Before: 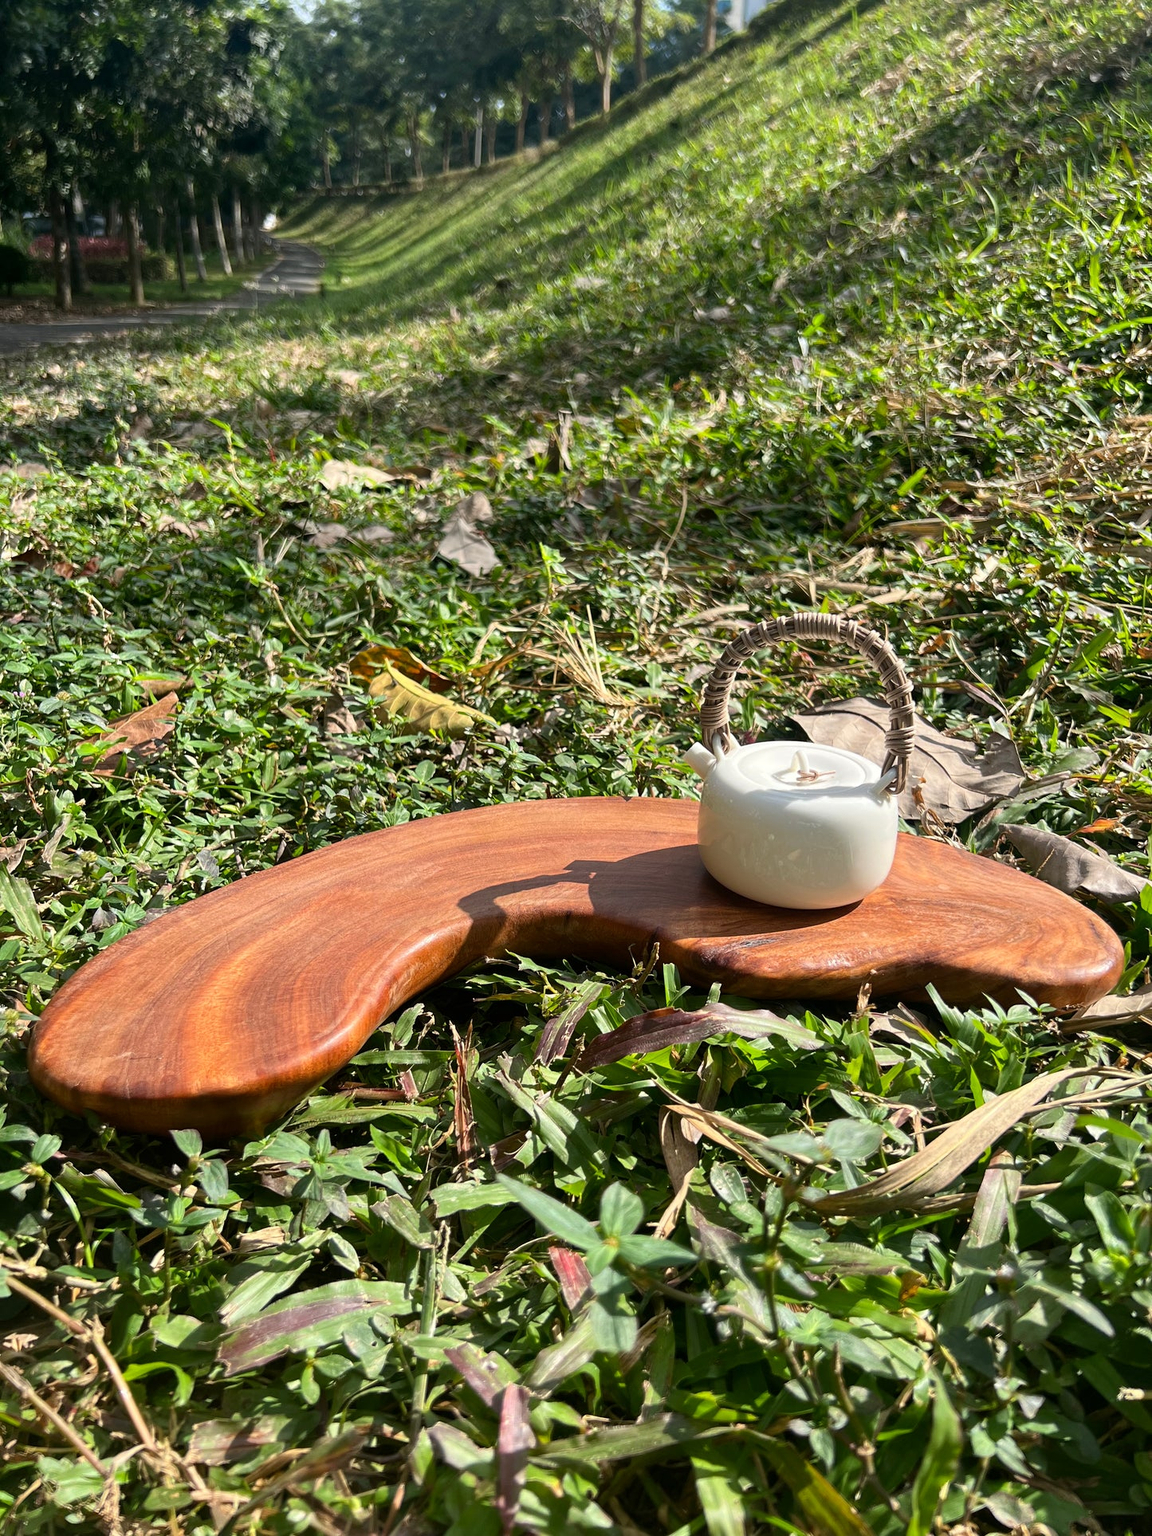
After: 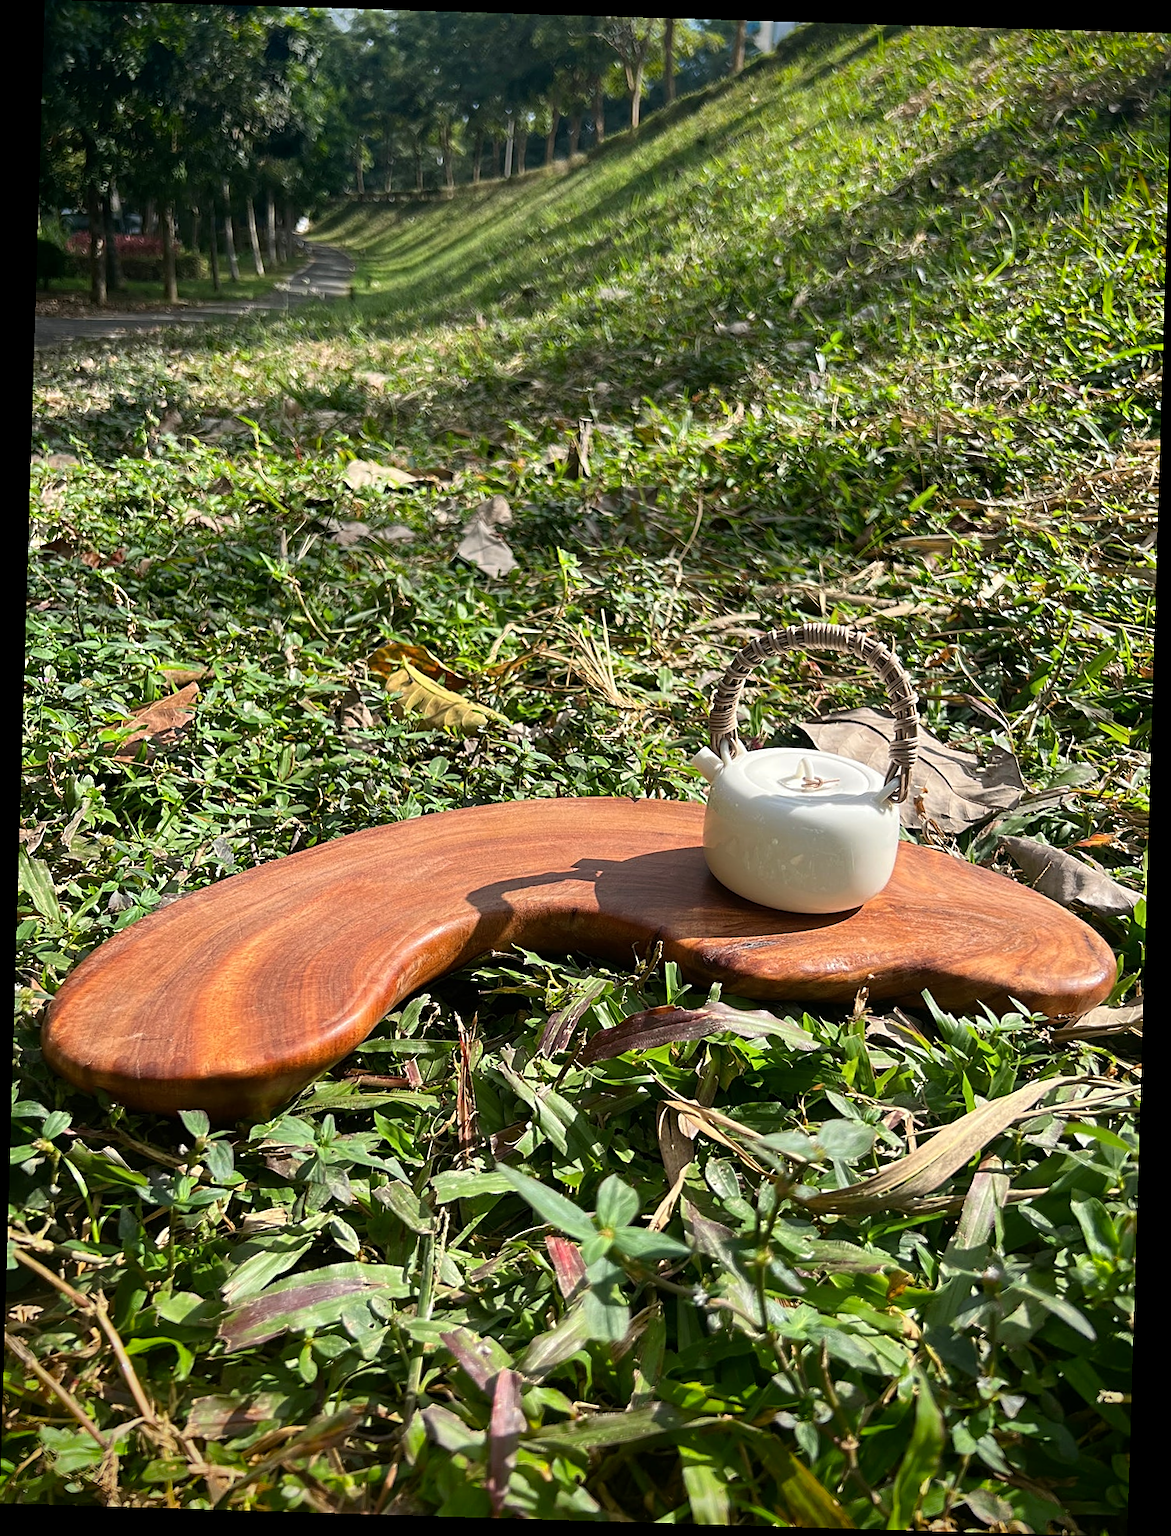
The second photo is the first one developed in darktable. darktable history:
color correction: highlights a* -0.137, highlights b* 0.137
rotate and perspective: rotation 1.72°, automatic cropping off
vignetting: fall-off start 88.53%, fall-off radius 44.2%, saturation 0.376, width/height ratio 1.161
sharpen: on, module defaults
